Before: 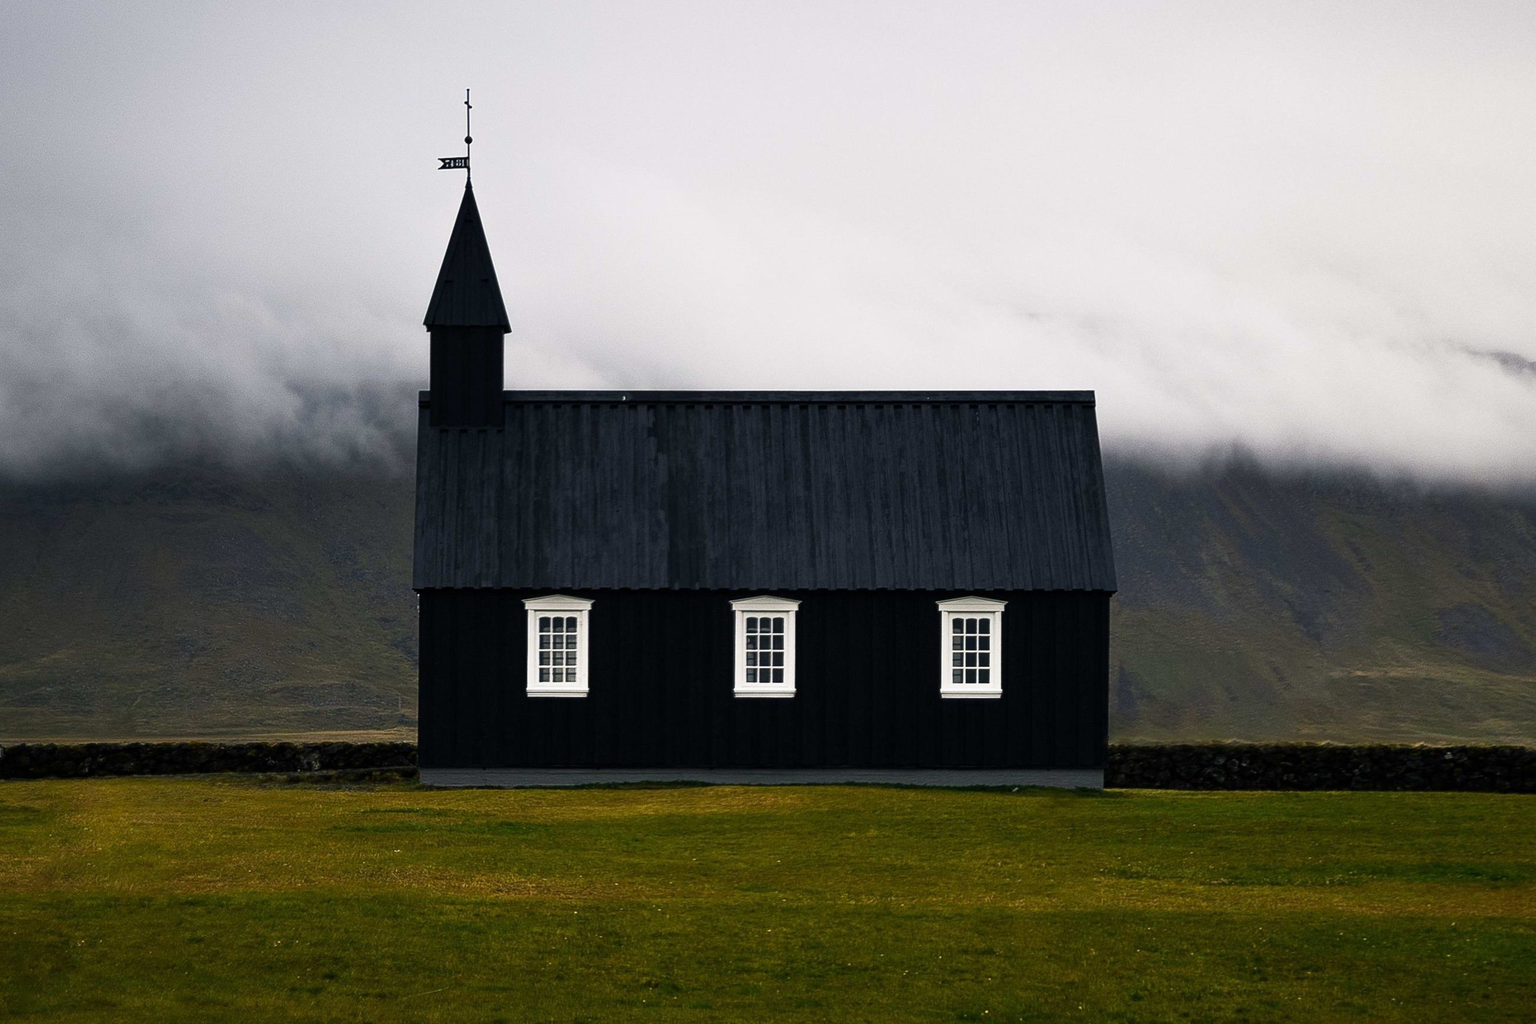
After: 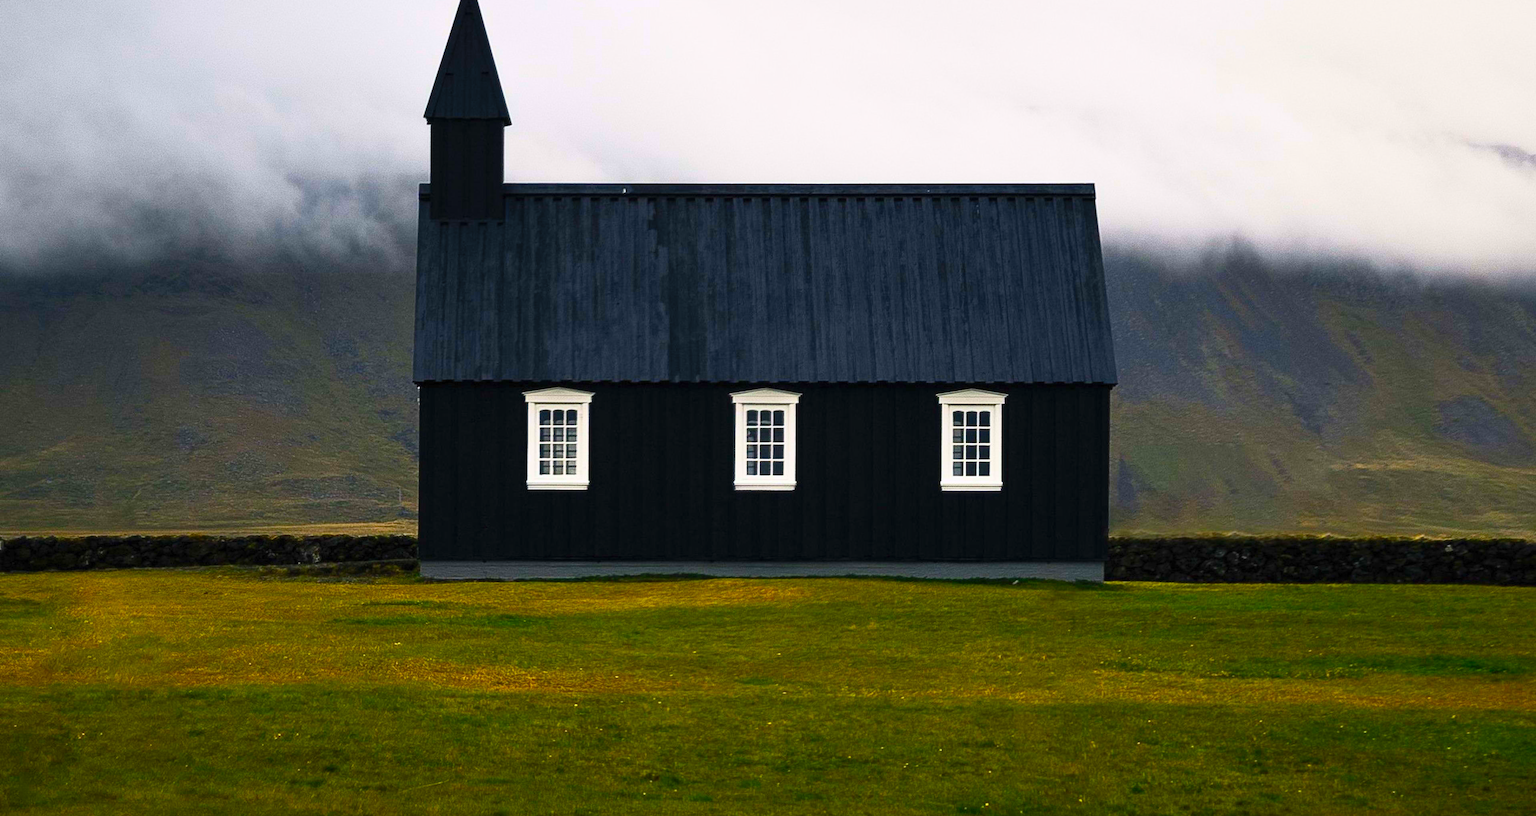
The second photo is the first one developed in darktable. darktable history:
crop and rotate: top 20.278%
contrast brightness saturation: contrast 0.197, brightness 0.2, saturation 0.781
